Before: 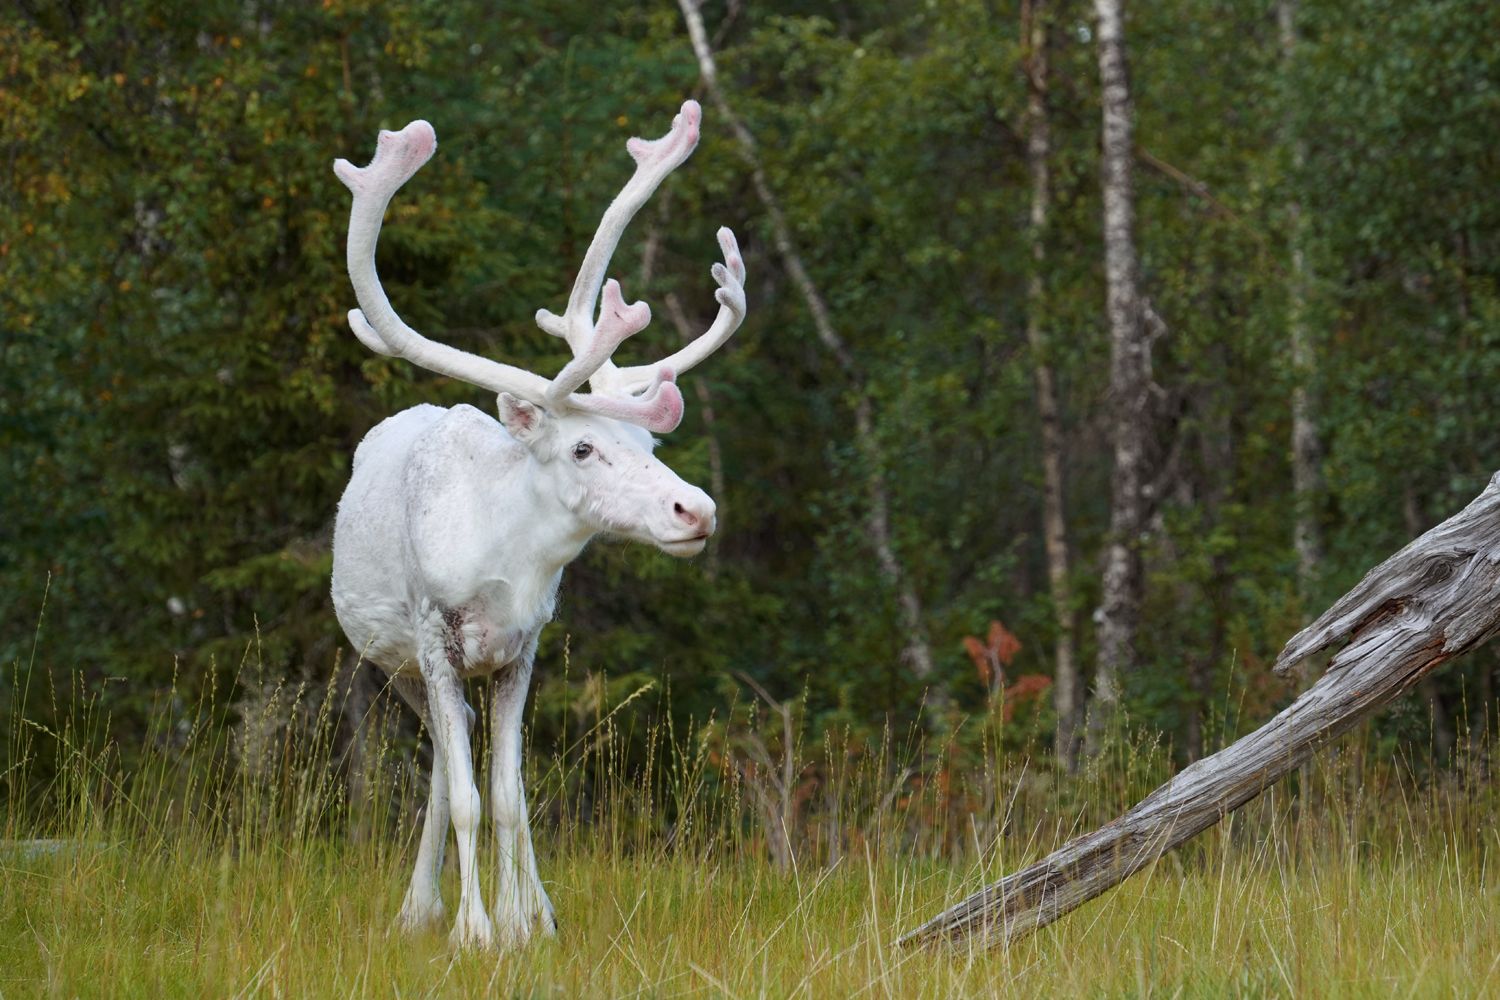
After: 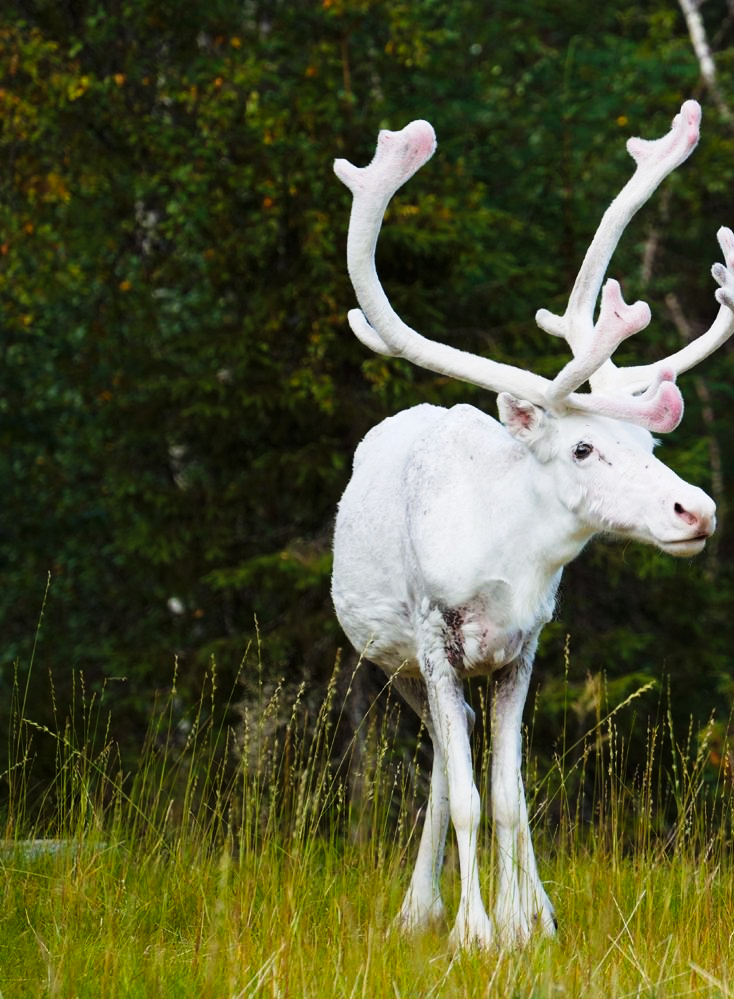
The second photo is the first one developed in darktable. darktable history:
tone curve: curves: ch0 [(0, 0) (0.195, 0.109) (0.751, 0.848) (1, 1)], preserve colors none
crop and rotate: left 0.054%, right 50.96%
